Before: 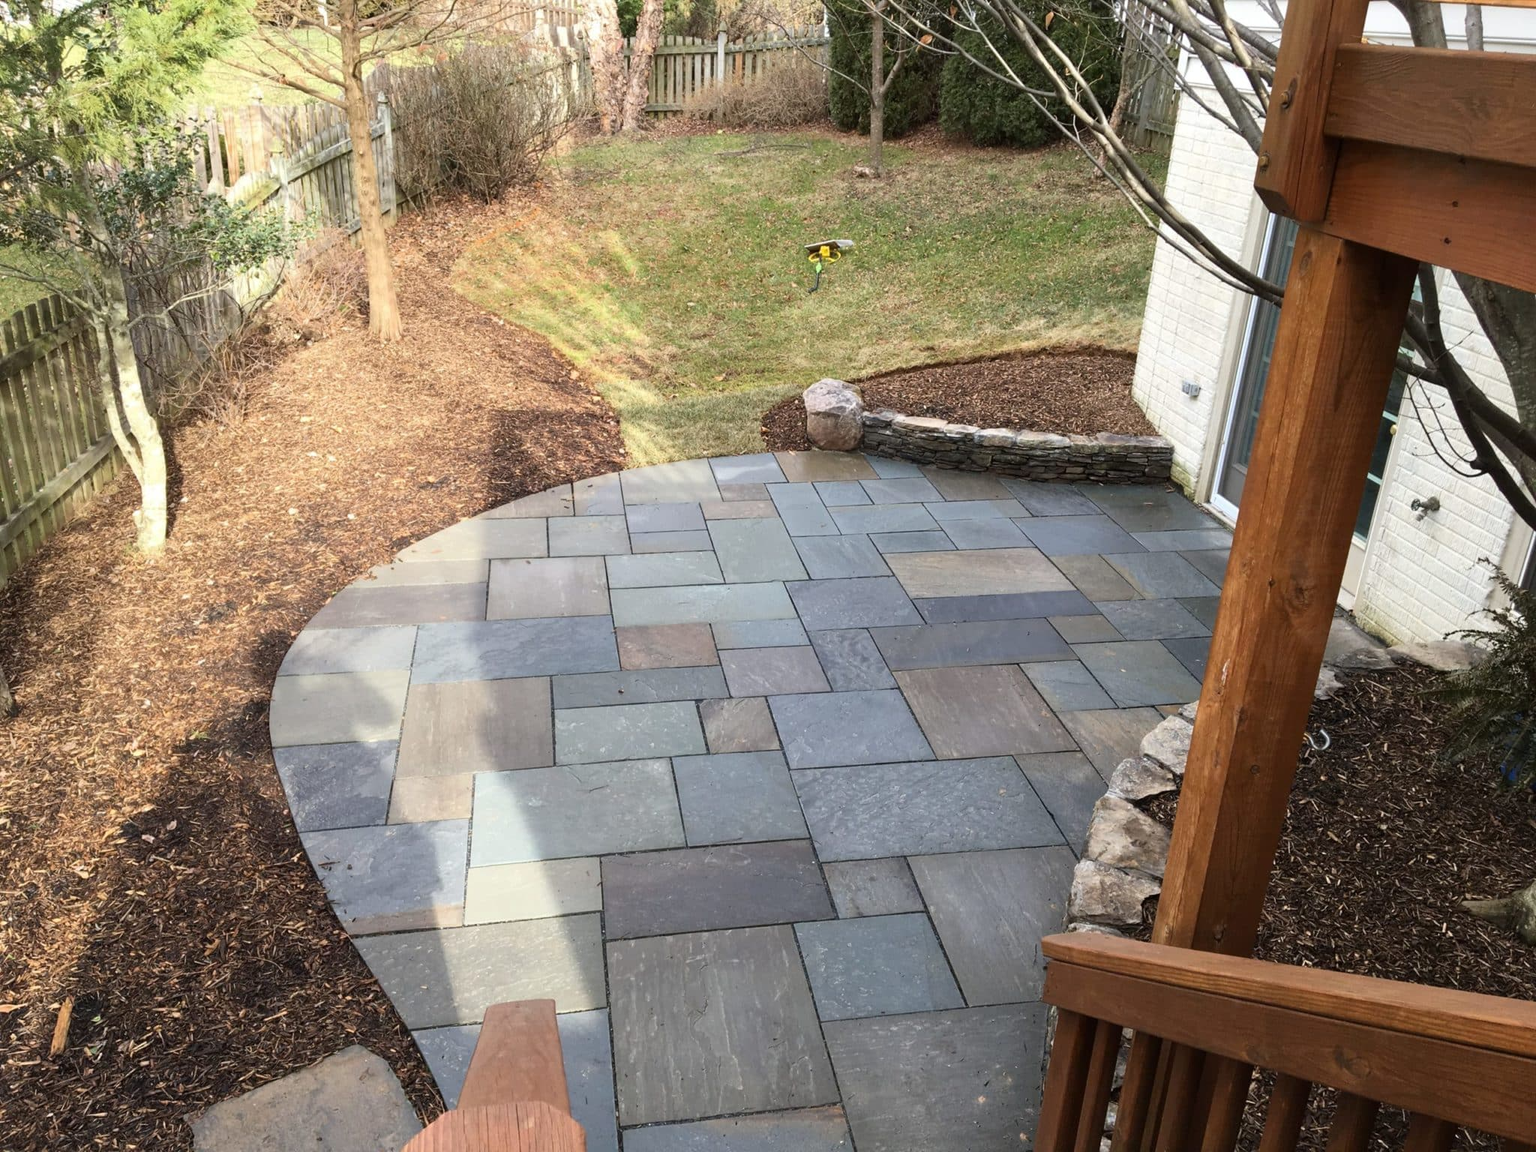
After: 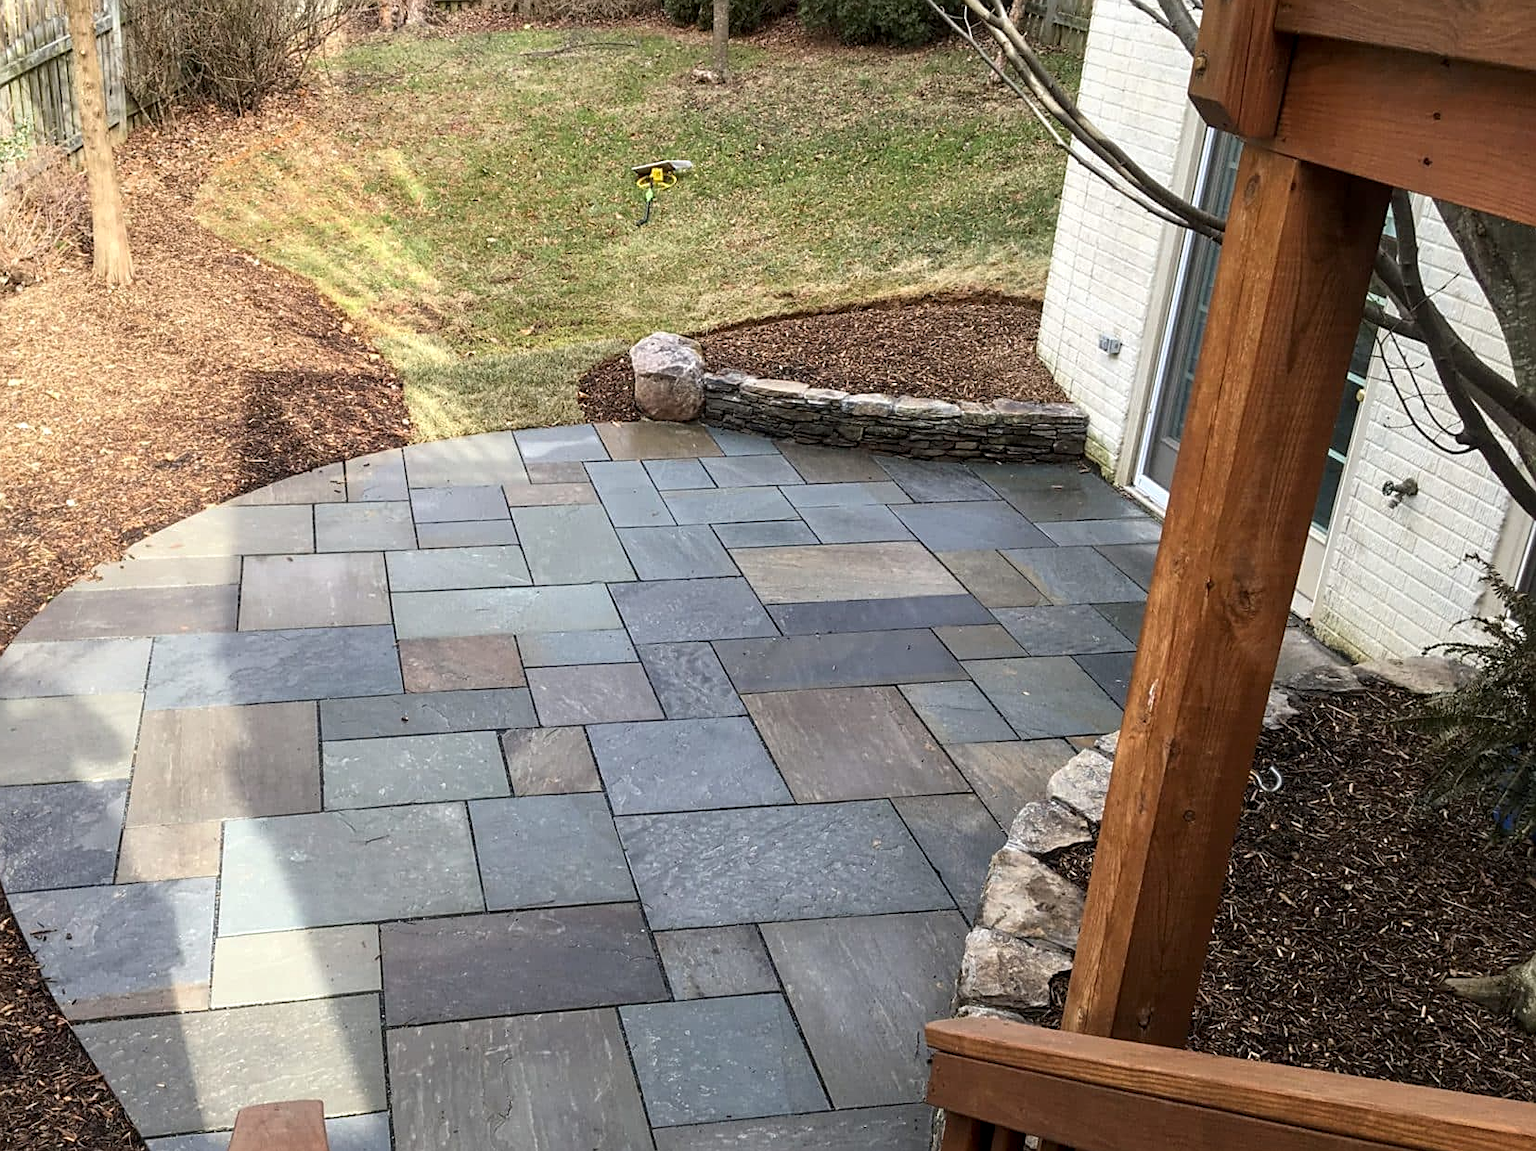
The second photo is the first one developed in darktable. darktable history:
crop: left 19.159%, top 9.58%, bottom 9.58%
sharpen: on, module defaults
local contrast: on, module defaults
